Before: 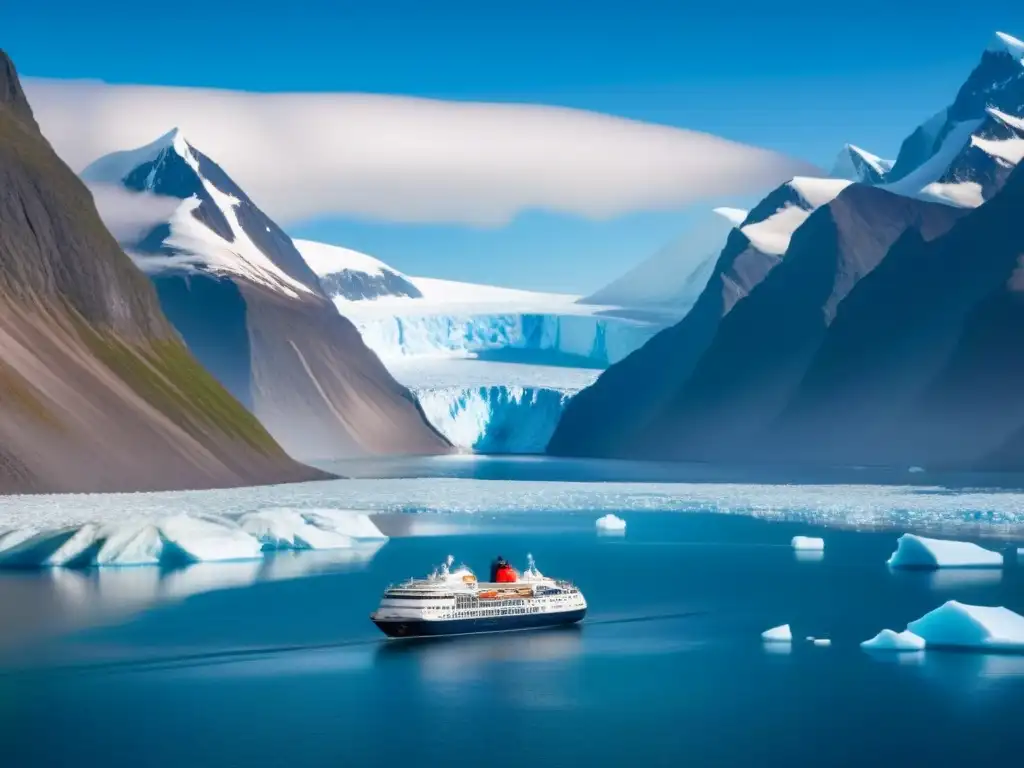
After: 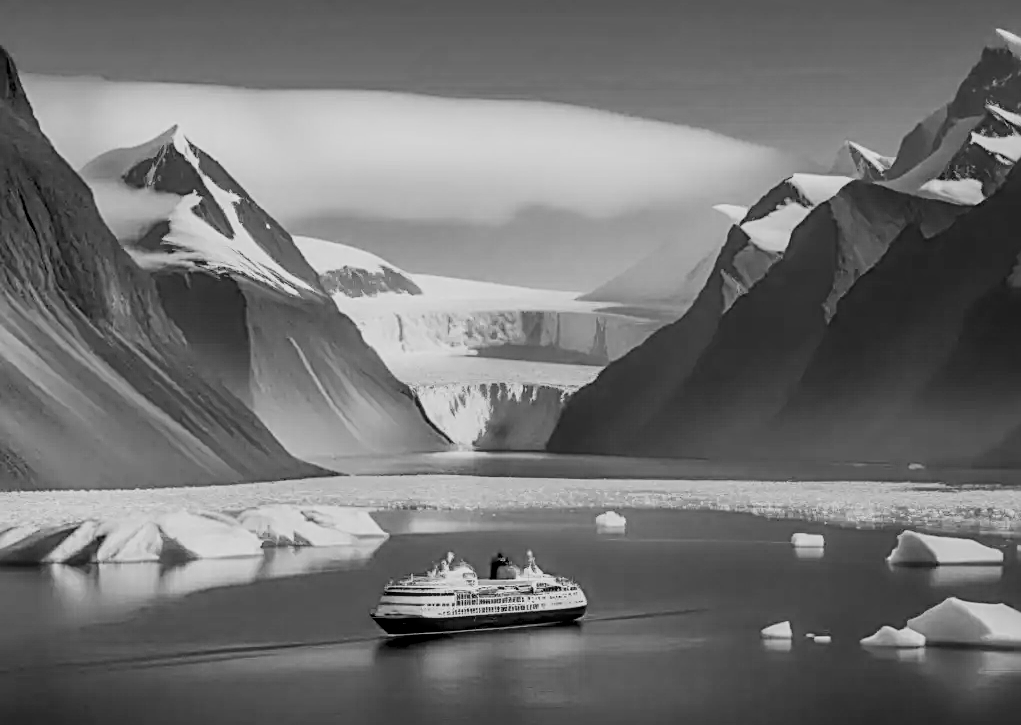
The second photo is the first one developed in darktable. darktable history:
local contrast: detail 130%
crop: top 0.448%, right 0.264%, bottom 5.045%
contrast brightness saturation: contrast 0.07, brightness -0.13, saturation 0.06
monochrome: a 73.58, b 64.21
exposure: black level correction 0.012, exposure 0.7 EV, compensate exposure bias true, compensate highlight preservation false
sharpen: radius 2.676, amount 0.669
white balance: emerald 1
filmic rgb: black relative exposure -7.15 EV, white relative exposure 5.36 EV, hardness 3.02, color science v6 (2022)
